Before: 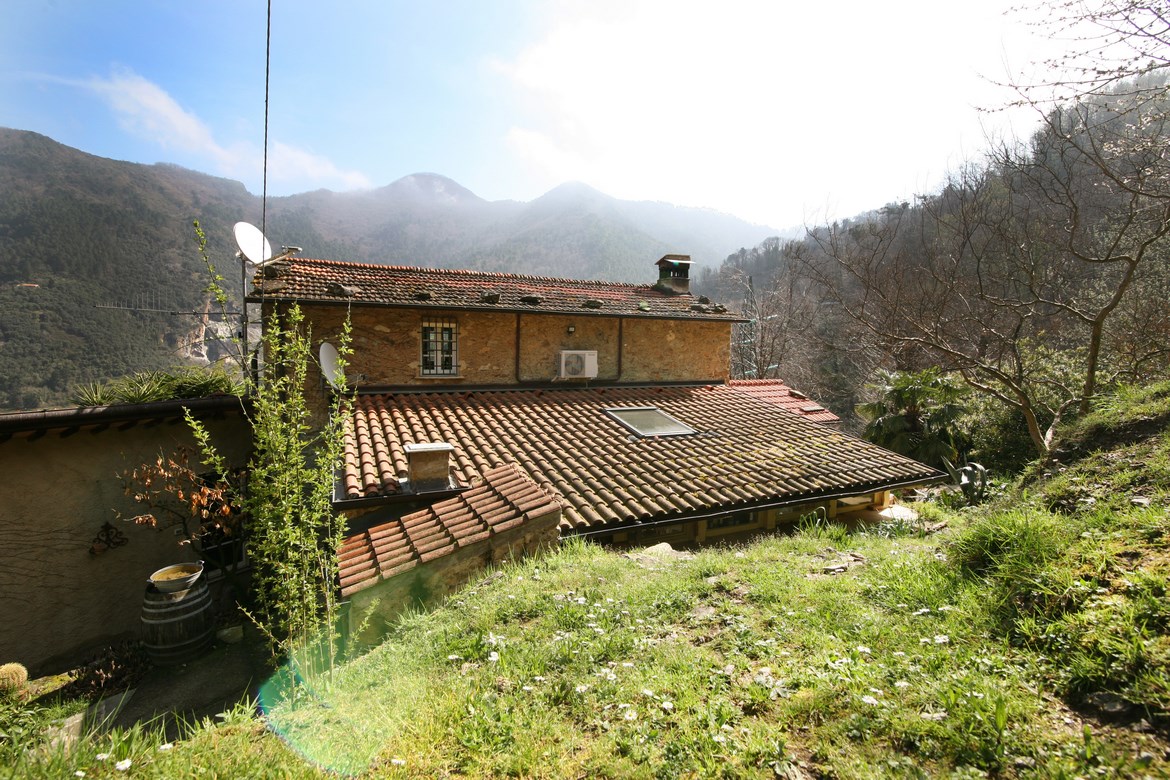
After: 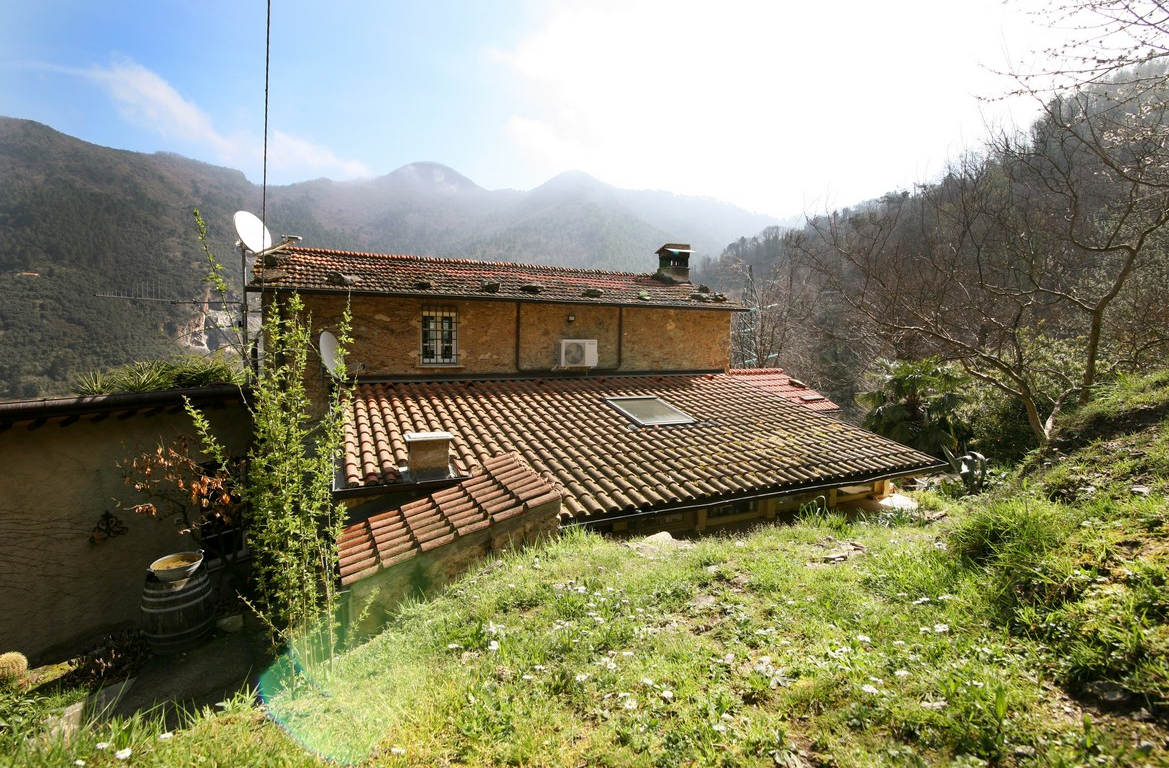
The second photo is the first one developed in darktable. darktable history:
exposure: black level correction 0.001, compensate exposure bias true, compensate highlight preservation false
crop: top 1.424%, right 0.053%
